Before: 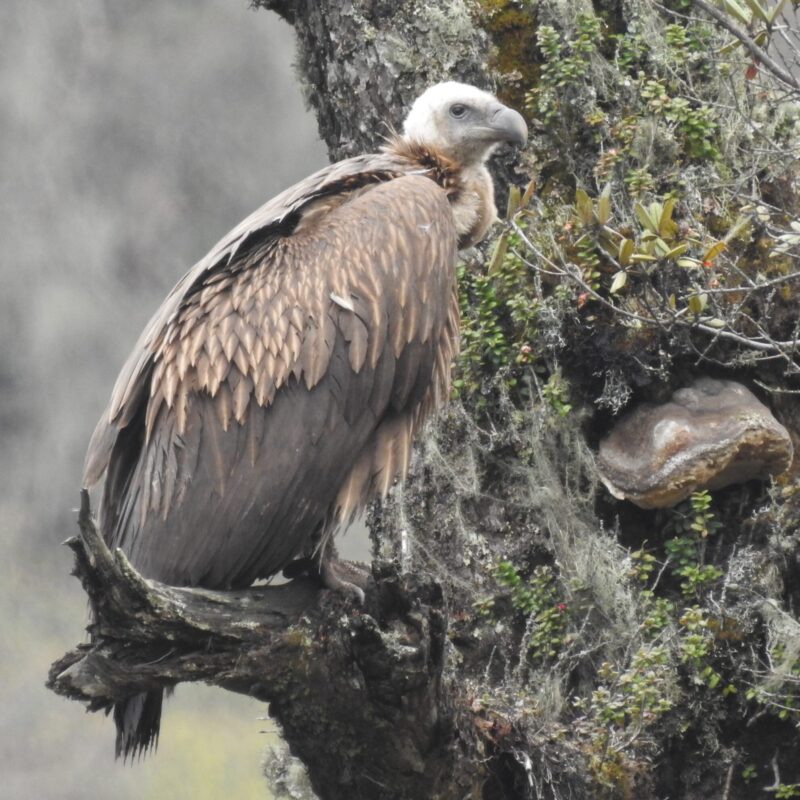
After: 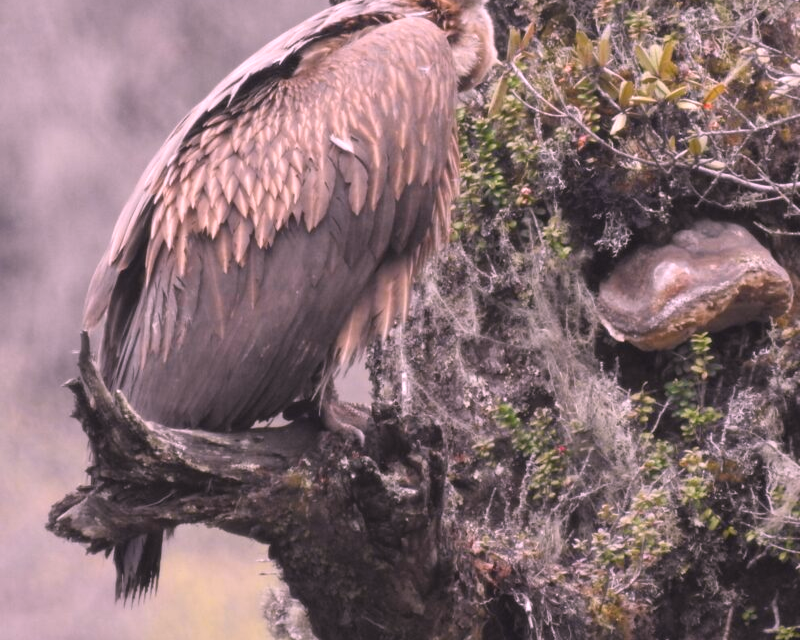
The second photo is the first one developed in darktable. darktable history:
crop and rotate: top 19.998%
white balance: red 1.188, blue 1.11
